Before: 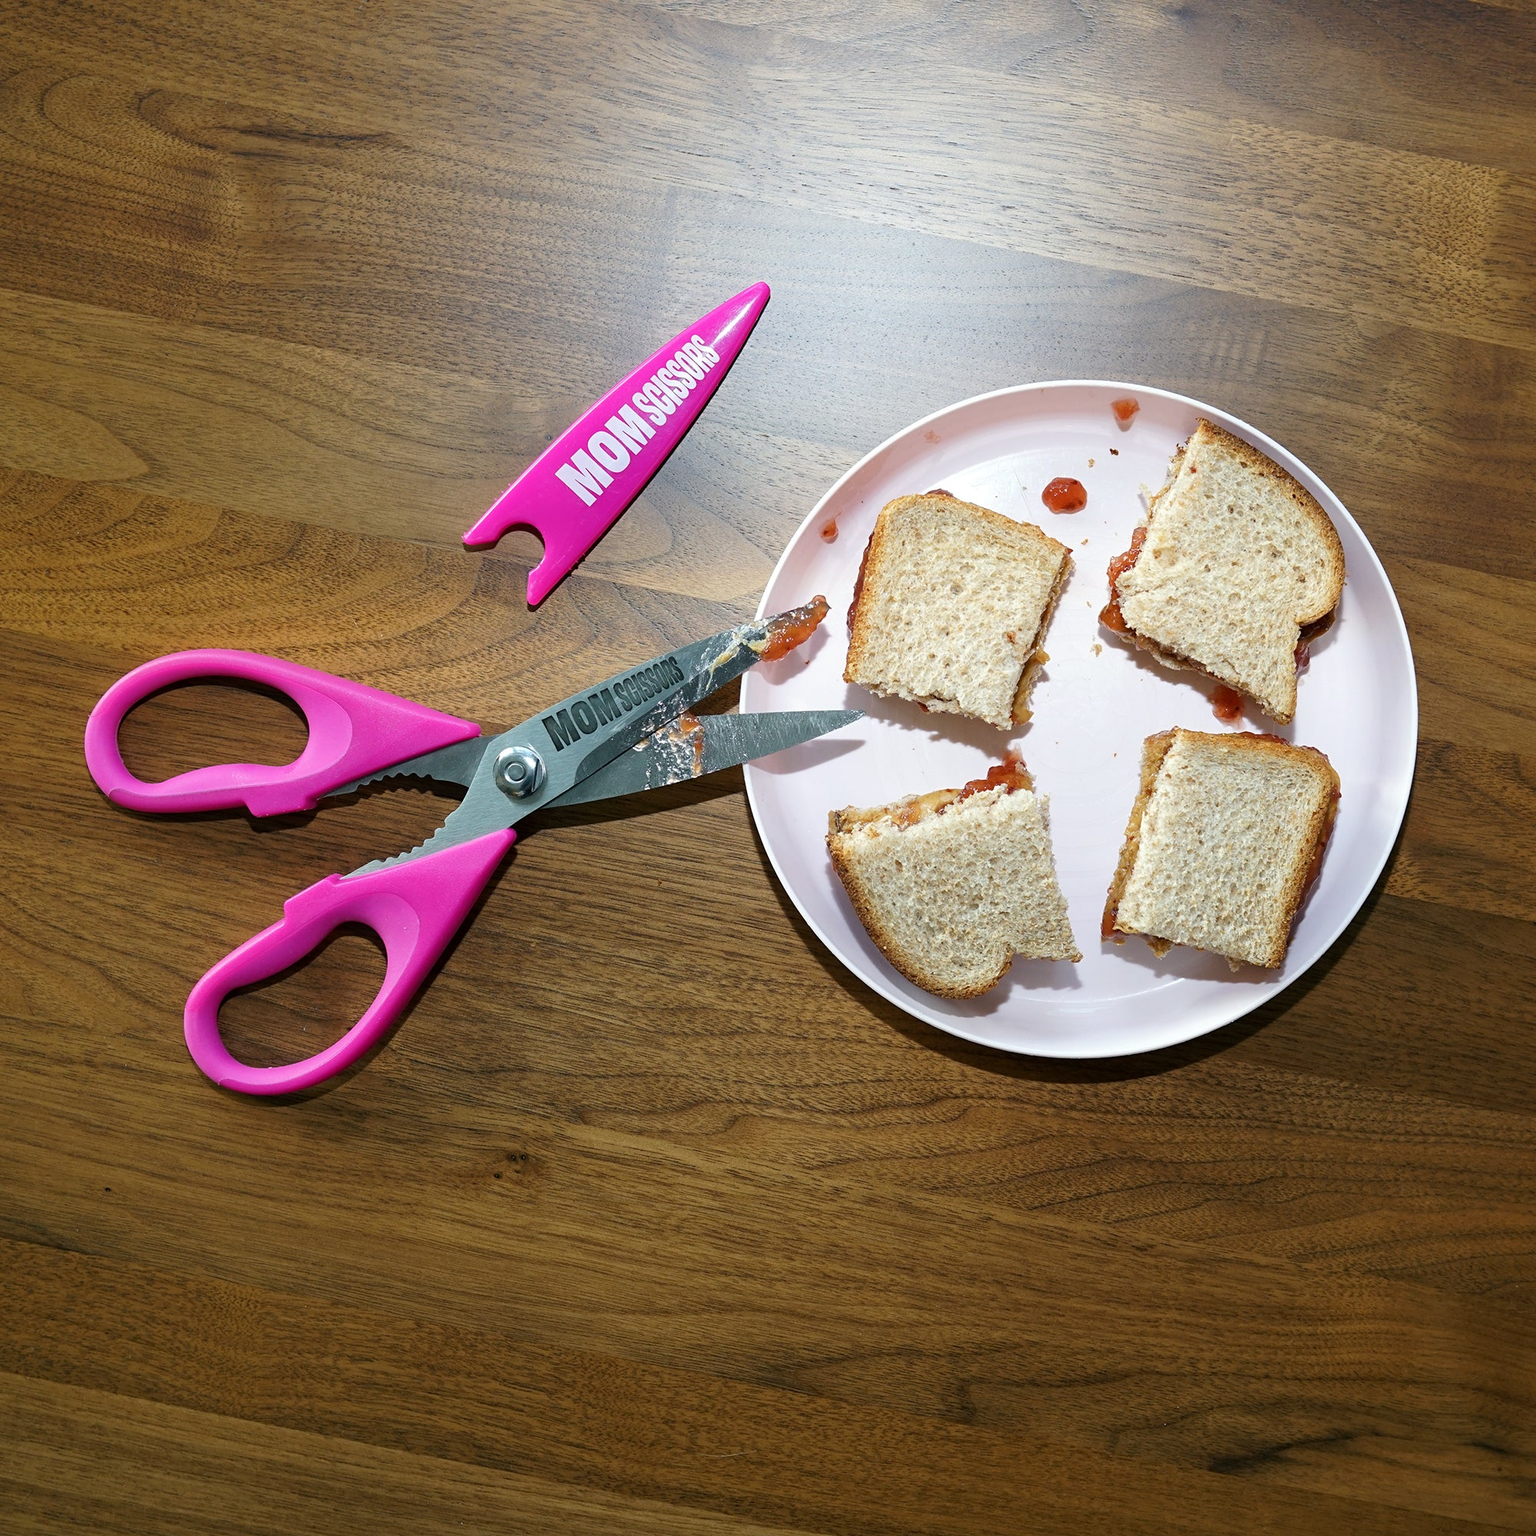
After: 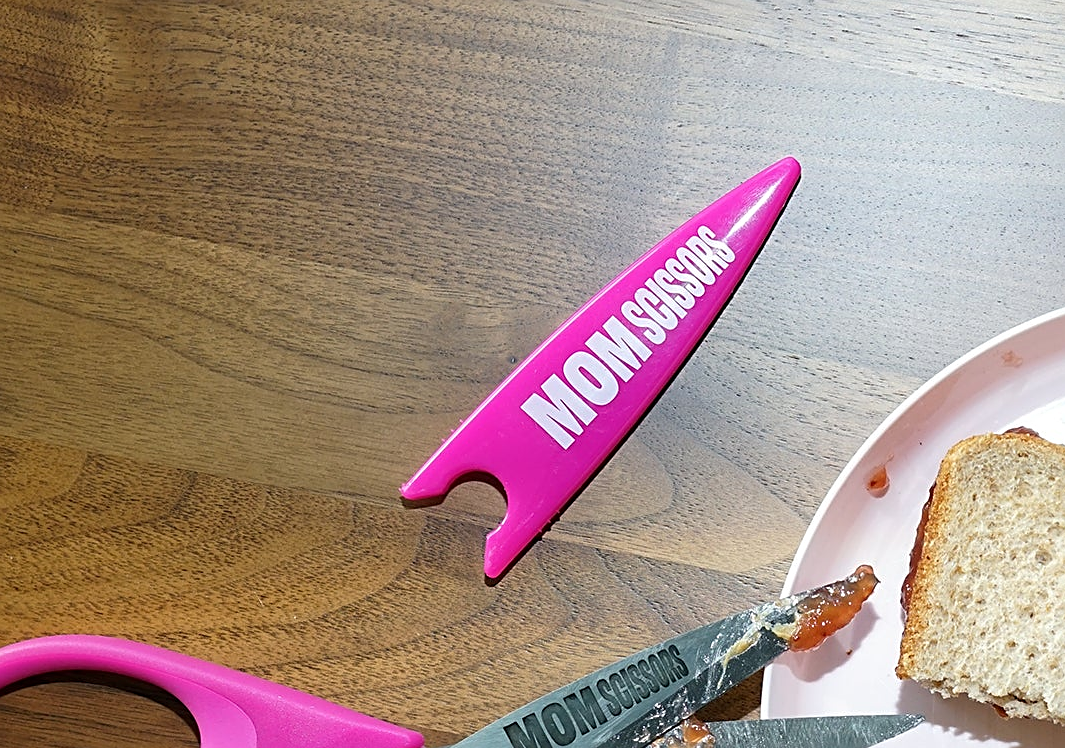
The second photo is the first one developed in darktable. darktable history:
sharpen: on, module defaults
crop: left 10.126%, top 10.545%, right 36.593%, bottom 52.024%
